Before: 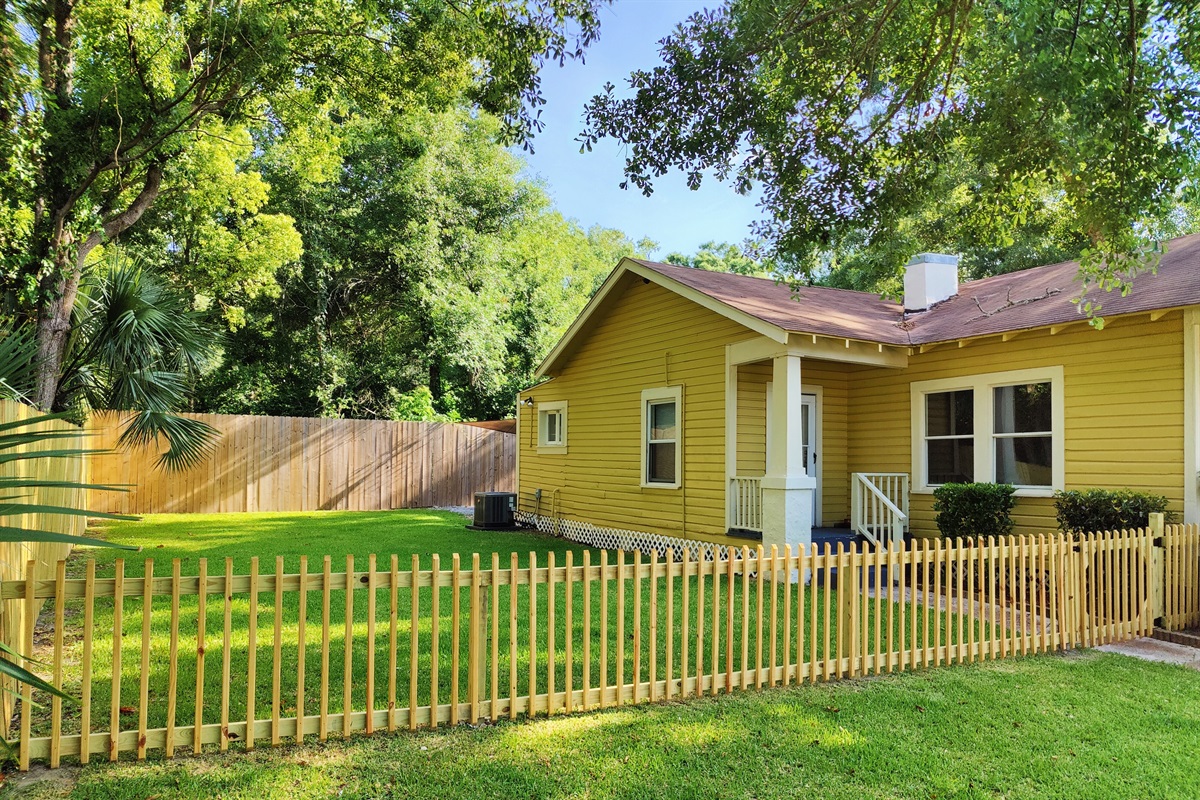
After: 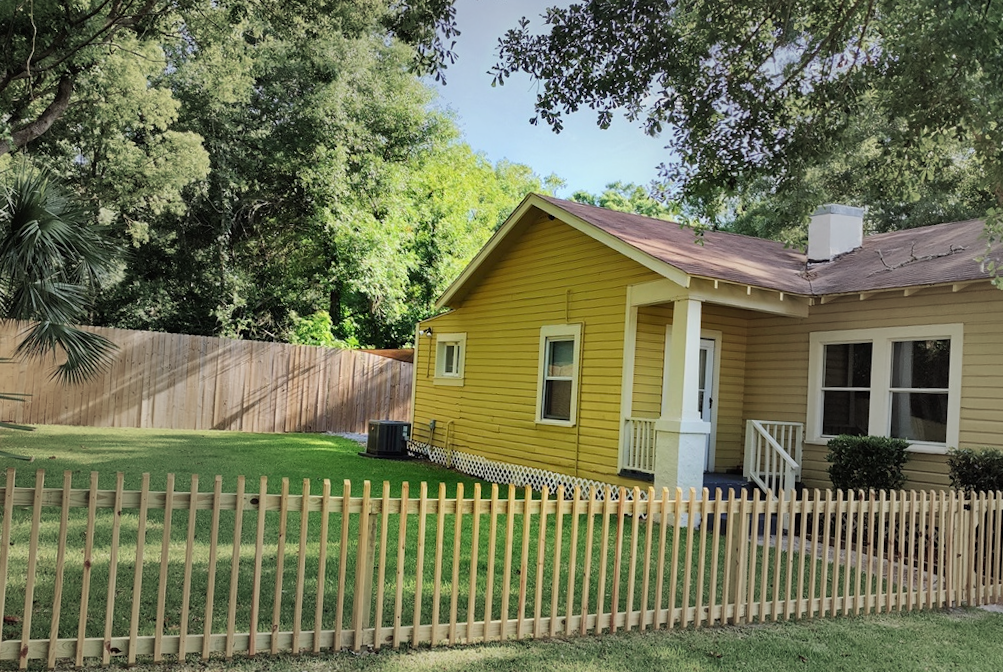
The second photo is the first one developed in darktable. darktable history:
crop and rotate: angle -2.94°, left 5.273%, top 5.2%, right 4.779%, bottom 4.332%
vignetting: fall-off start 31.07%, fall-off radius 33.77%, brightness -0.265
